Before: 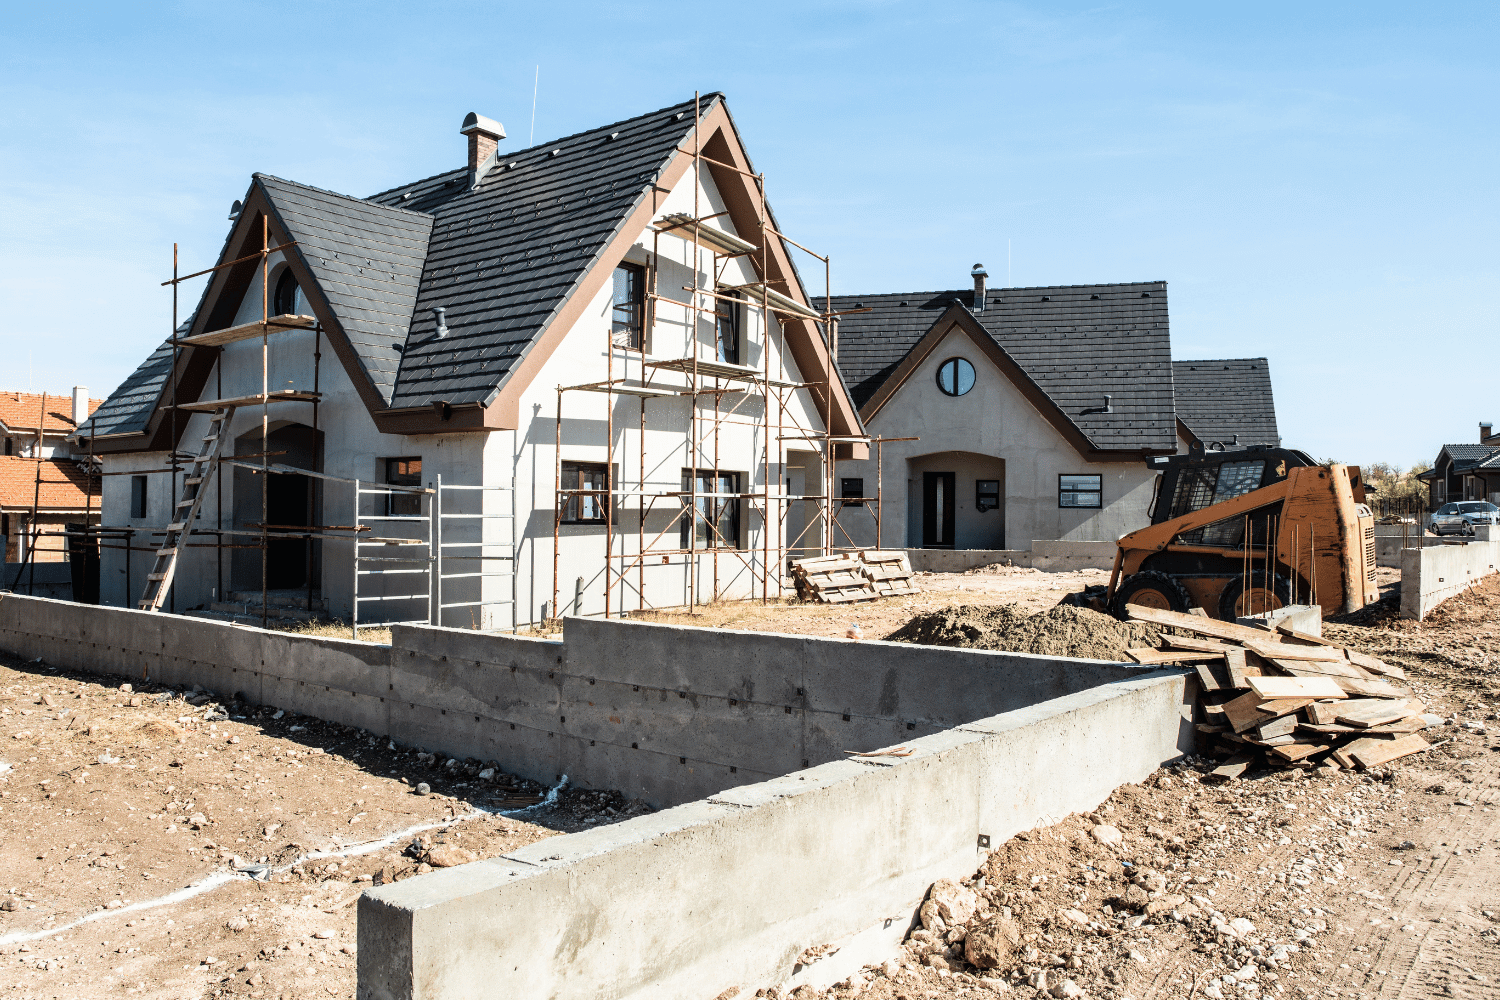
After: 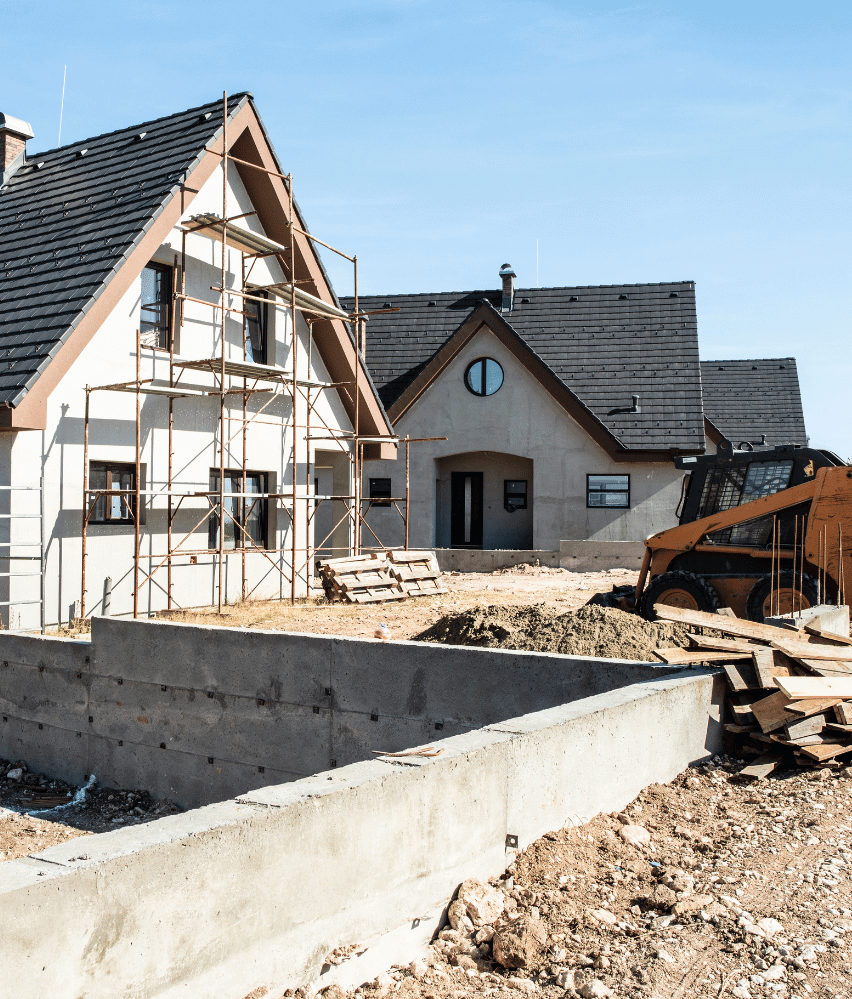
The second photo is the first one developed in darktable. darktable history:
crop: left 31.514%, top 0.01%, right 11.634%
